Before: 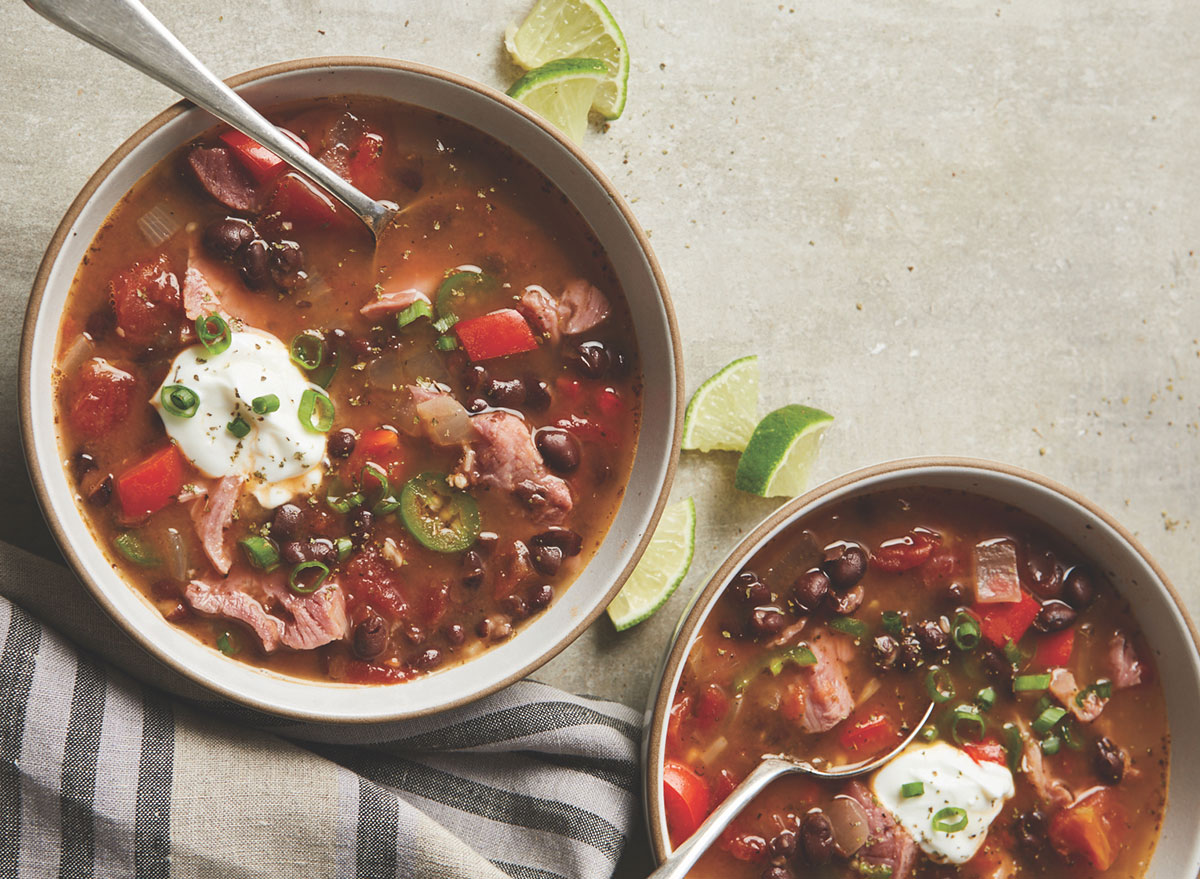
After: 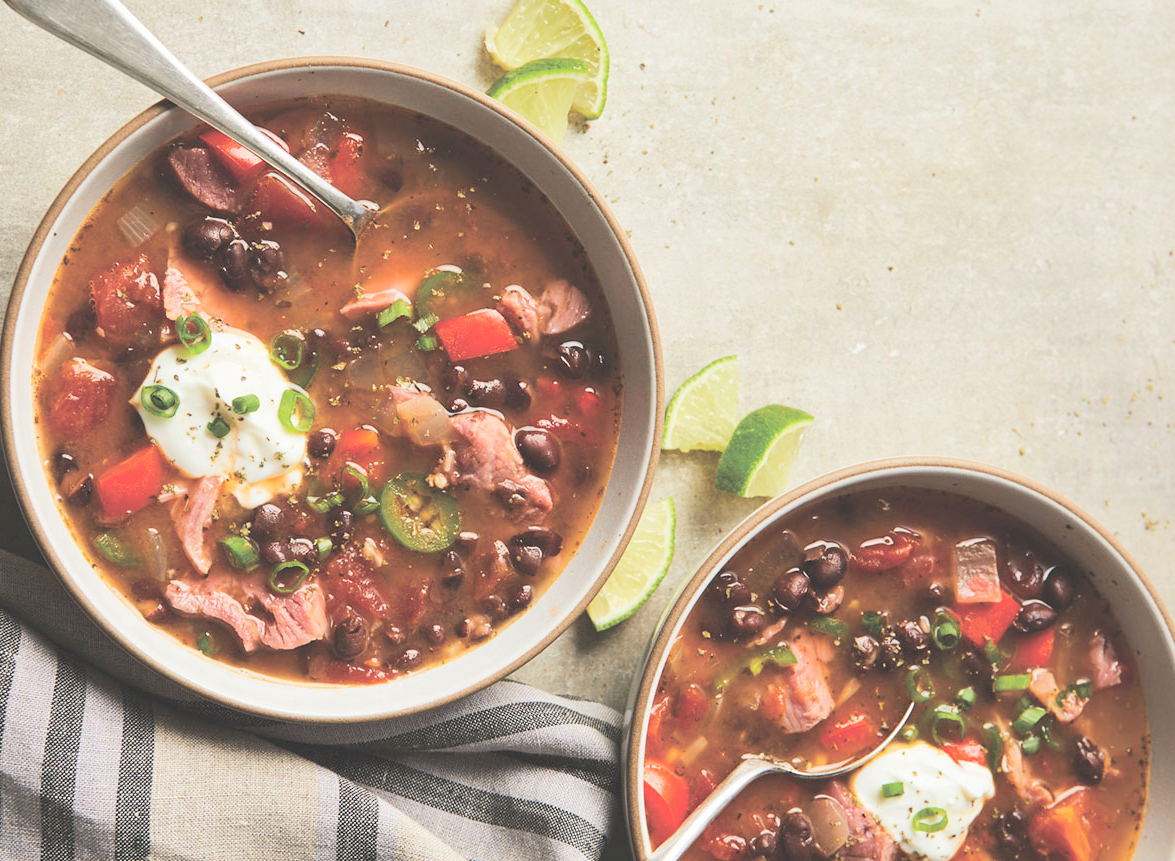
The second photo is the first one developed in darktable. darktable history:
global tonemap: drago (0.7, 100)
tone equalizer: -8 EV -0.75 EV, -7 EV -0.7 EV, -6 EV -0.6 EV, -5 EV -0.4 EV, -3 EV 0.4 EV, -2 EV 0.6 EV, -1 EV 0.7 EV, +0 EV 0.75 EV, edges refinement/feathering 500, mask exposure compensation -1.57 EV, preserve details no
crop: left 1.743%, right 0.268%, bottom 2.011%
